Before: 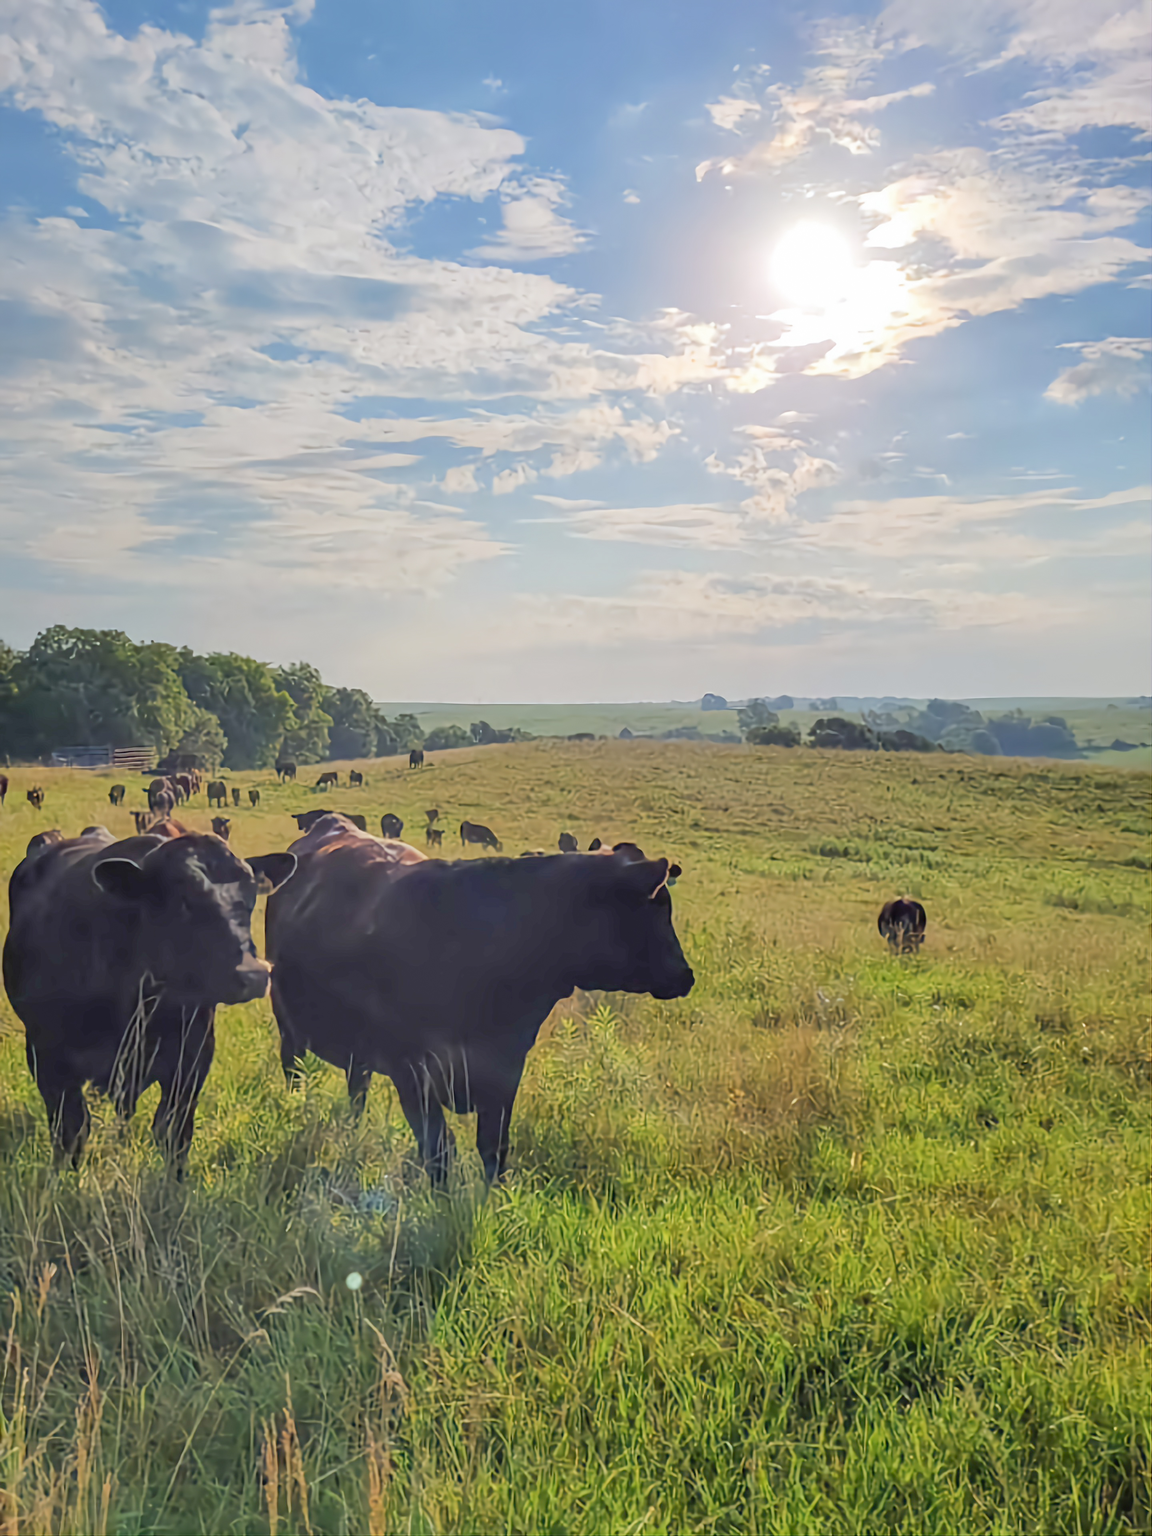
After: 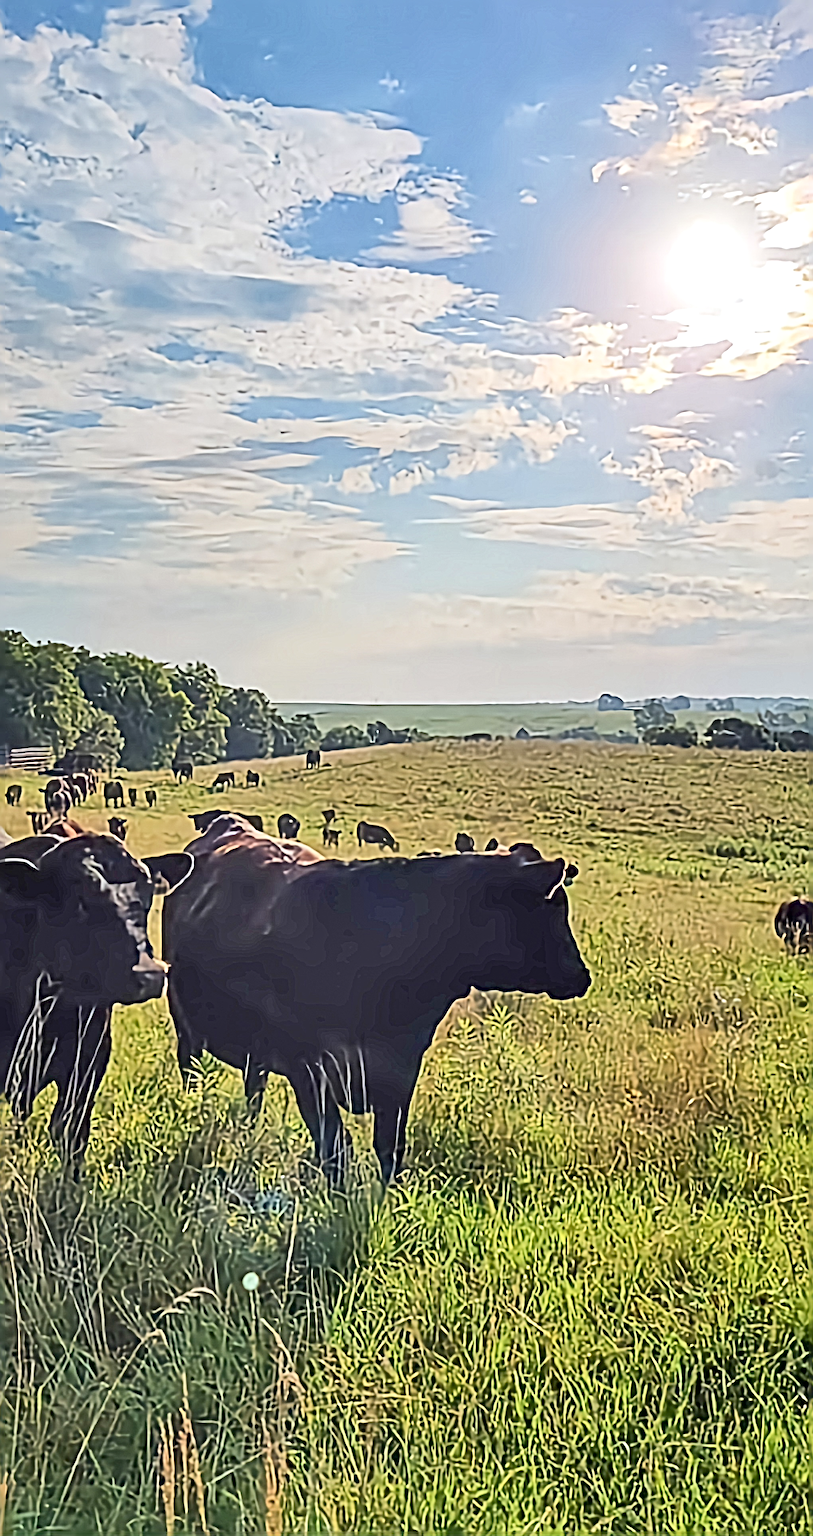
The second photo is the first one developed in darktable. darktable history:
shadows and highlights: shadows 32.24, highlights -32.25, soften with gaussian
contrast brightness saturation: contrast 0.238, brightness 0.094
sharpen: radius 6.272, amount 1.786, threshold 0.047
crop and rotate: left 9.024%, right 20.32%
haze removal: compatibility mode true, adaptive false
